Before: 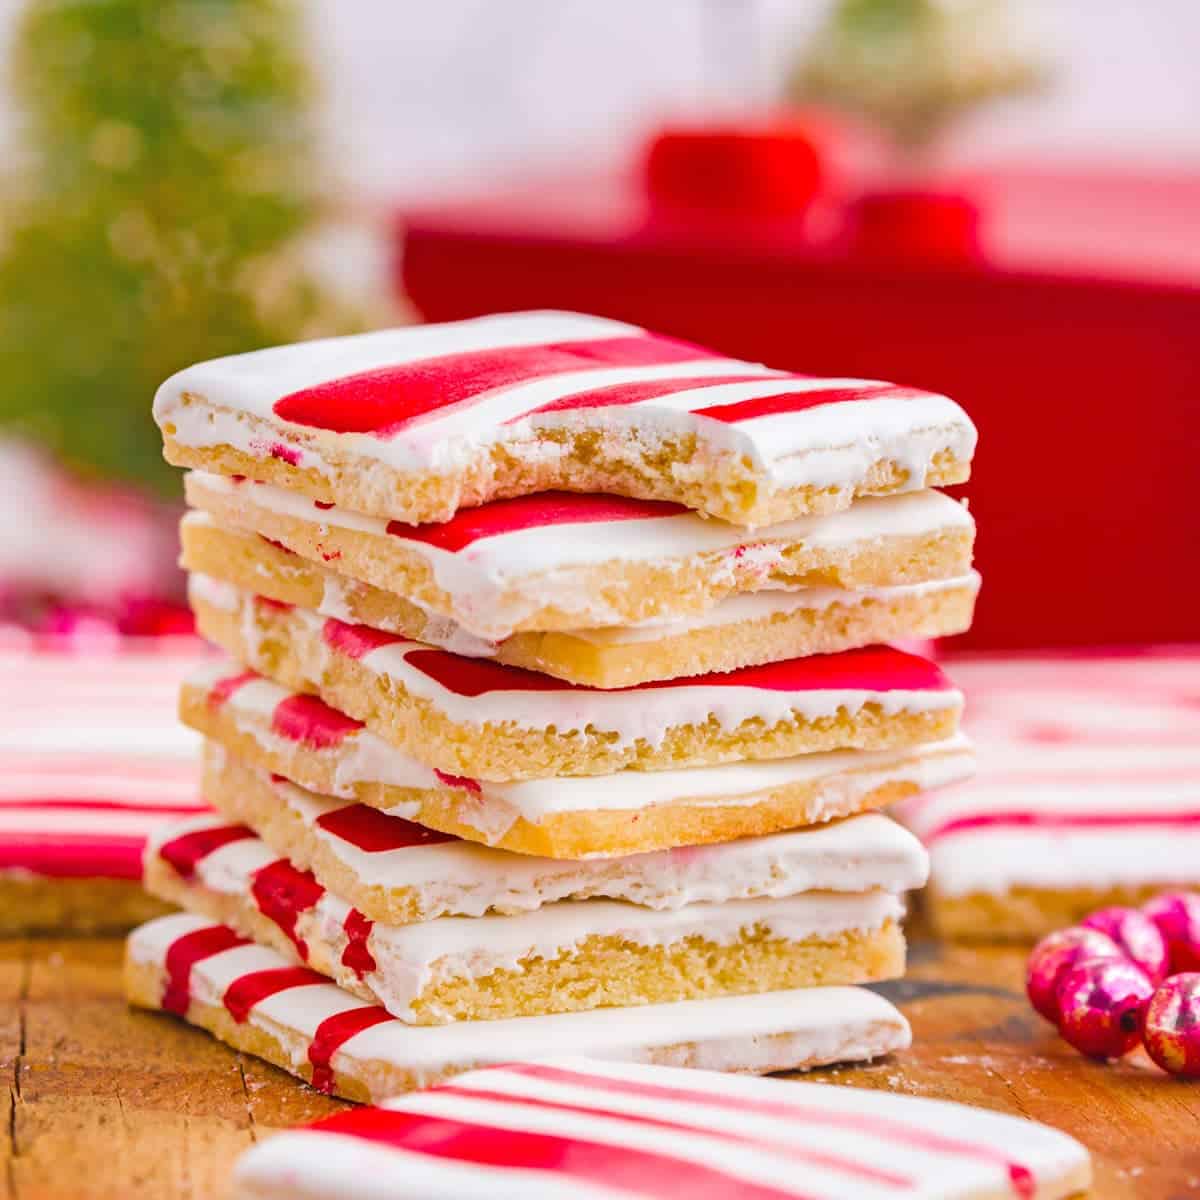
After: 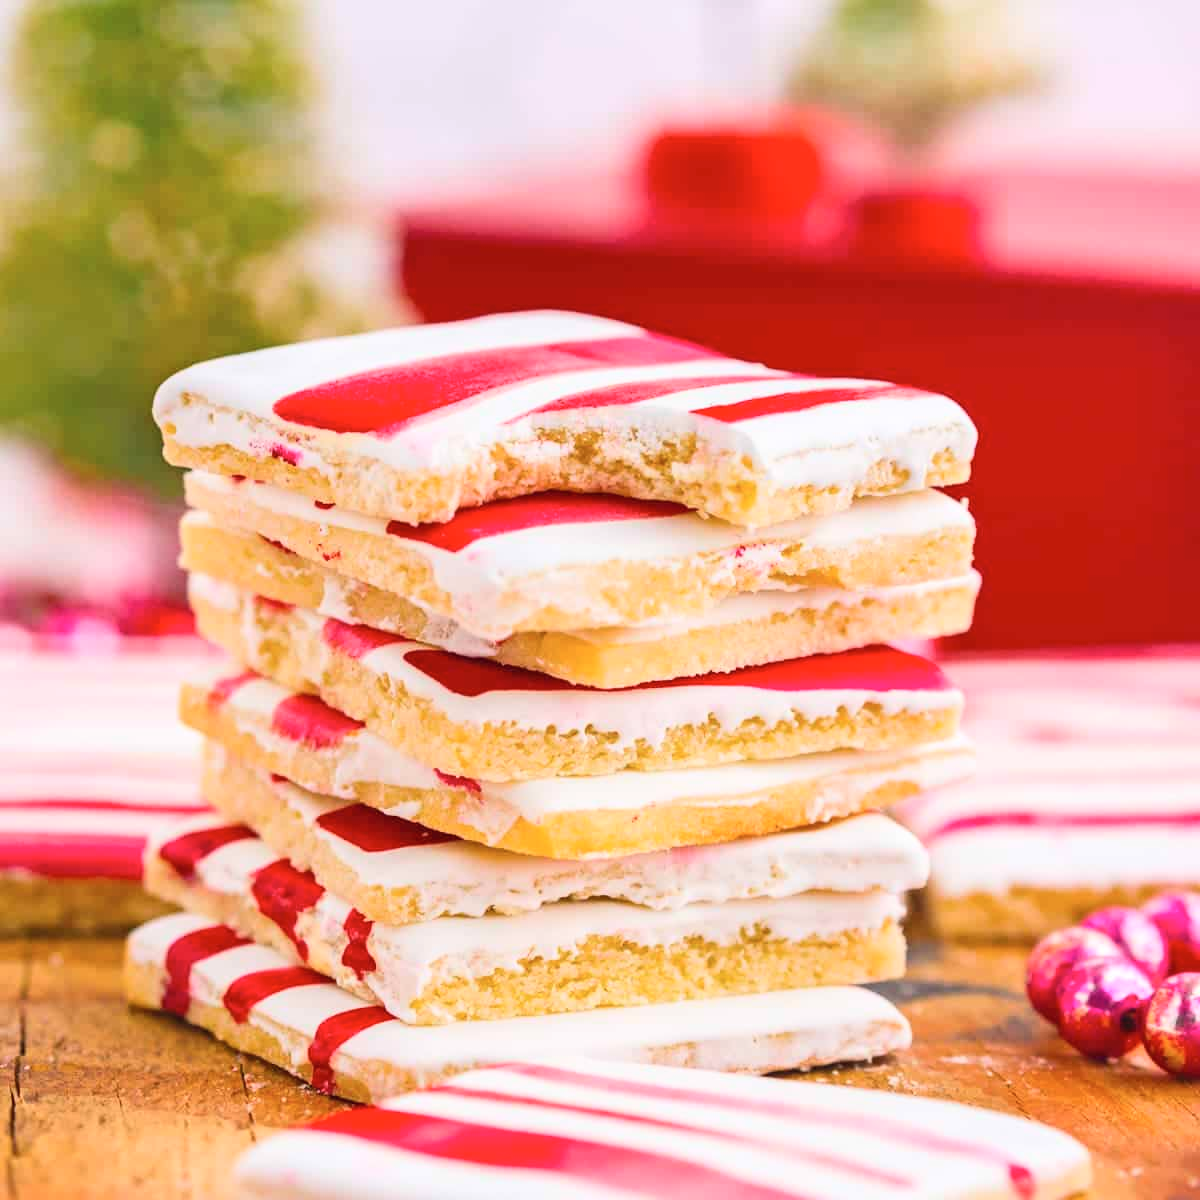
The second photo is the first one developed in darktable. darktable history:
base curve: curves: ch0 [(0, 0) (0.472, 0.455) (1, 1)], preserve colors none
color correction: highlights b* 0.003, saturation 0.852
contrast brightness saturation: contrast 0.205, brightness 0.155, saturation 0.216
